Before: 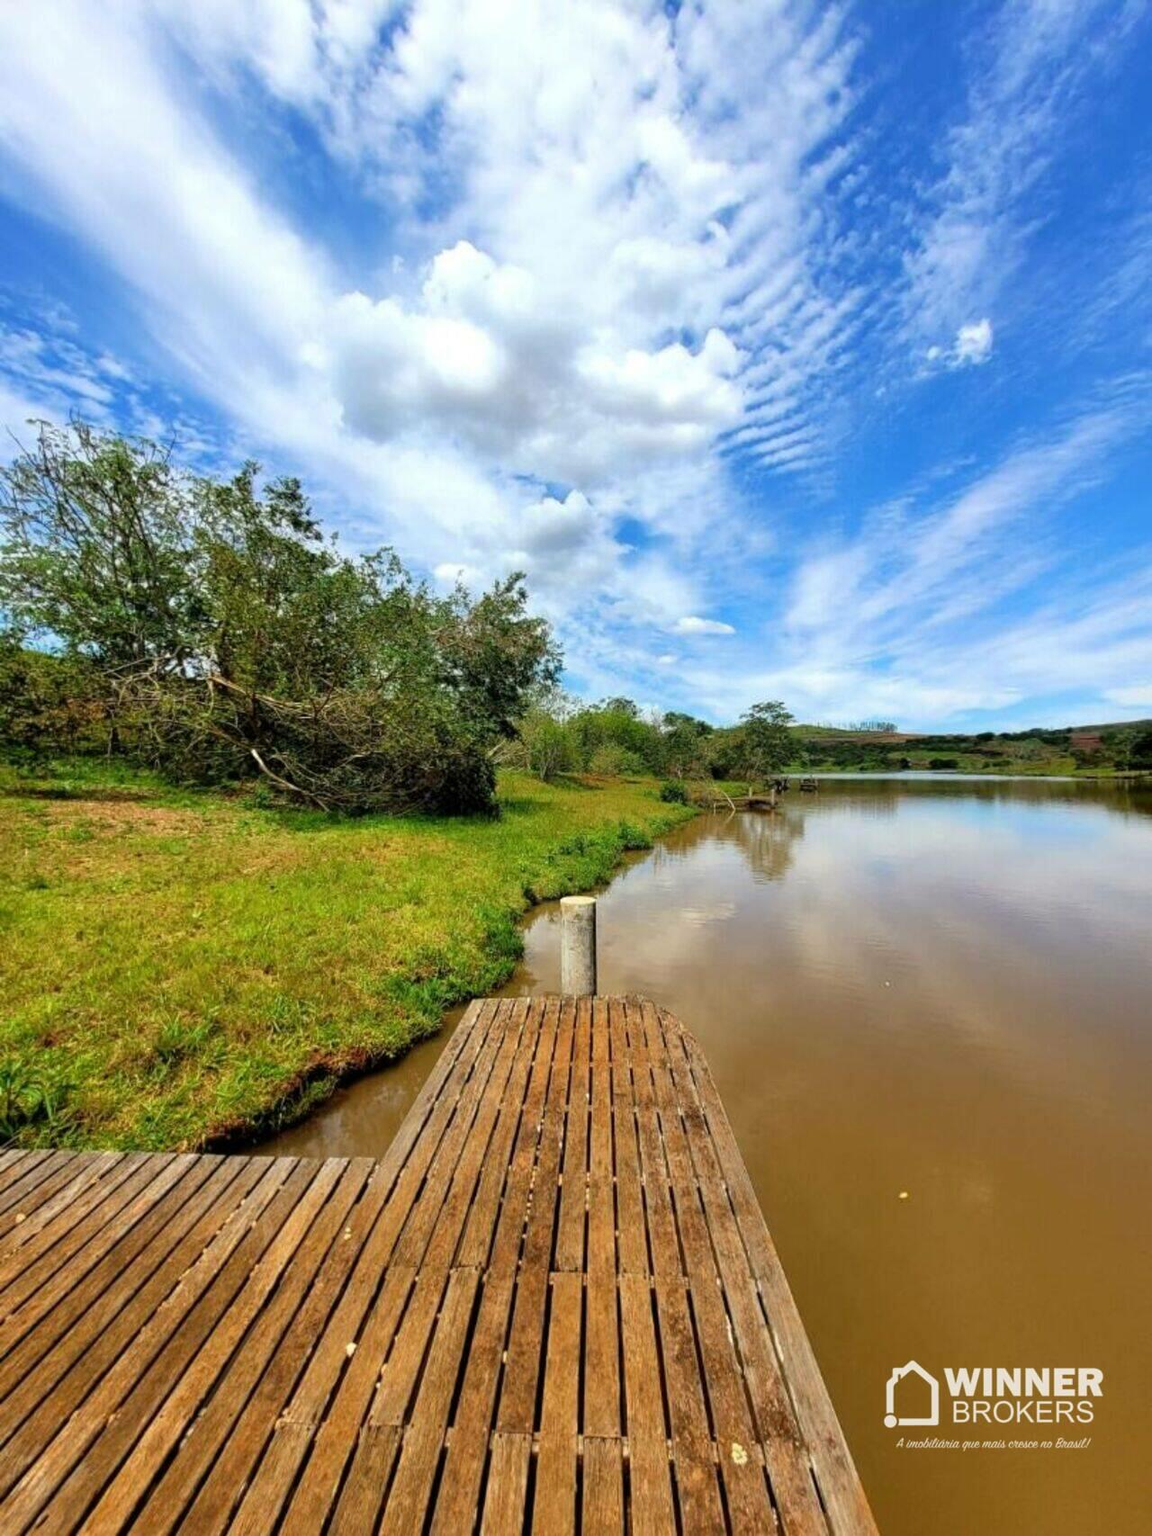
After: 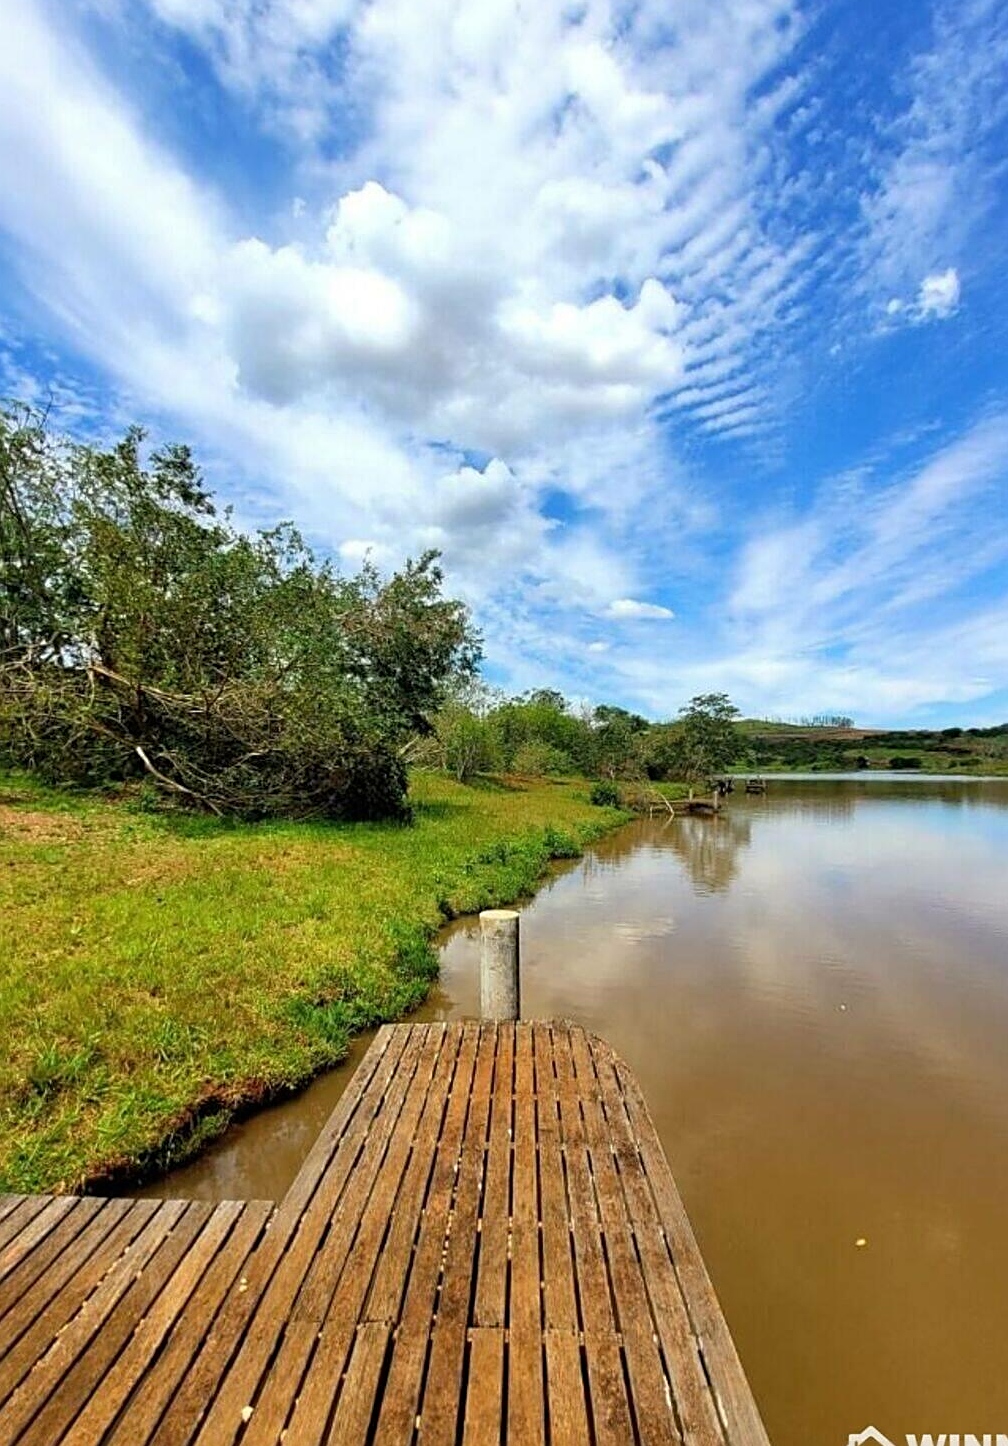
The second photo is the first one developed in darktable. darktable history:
crop: left 11.186%, top 5.053%, right 9.558%, bottom 10.201%
sharpen: on, module defaults
